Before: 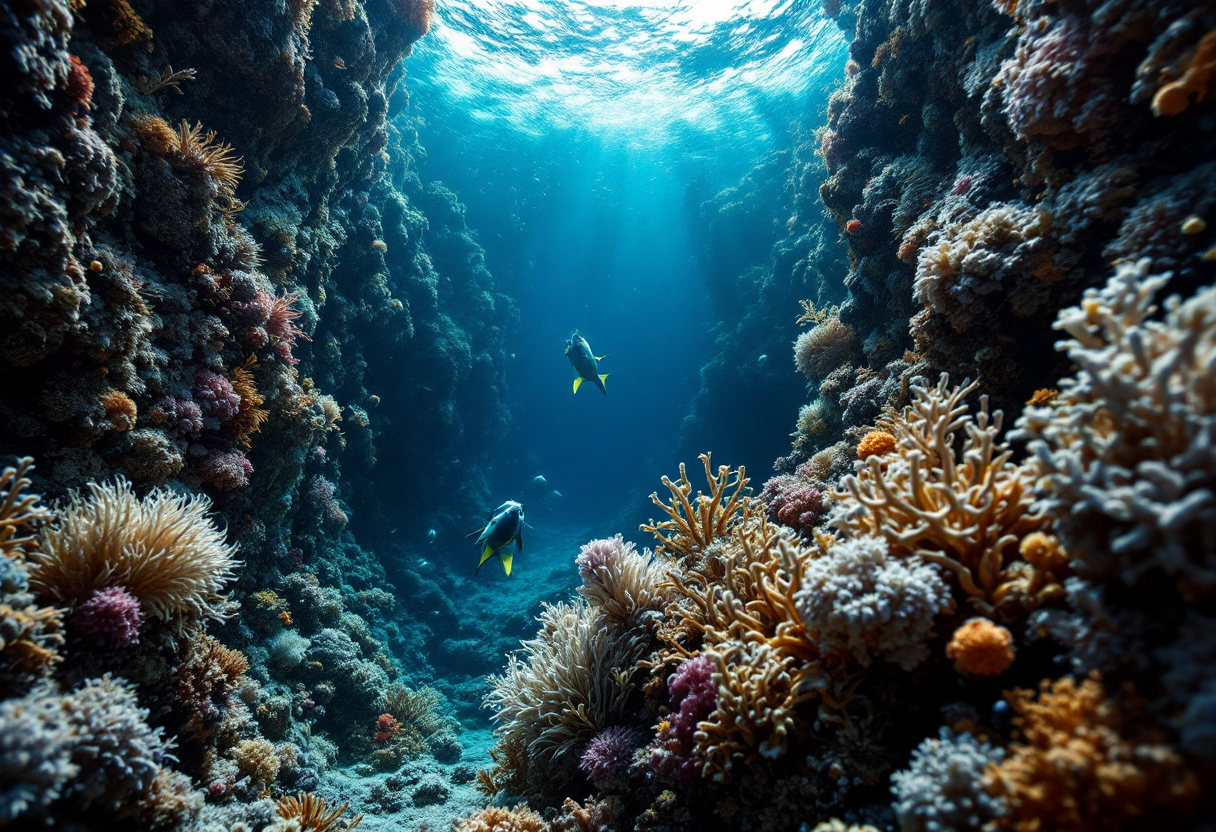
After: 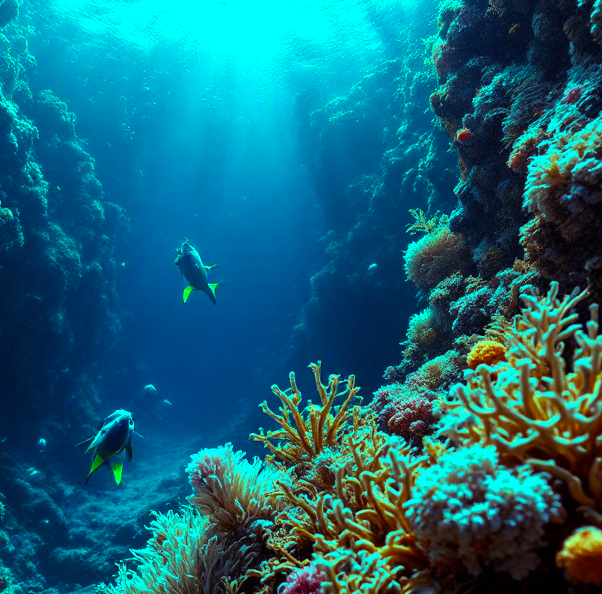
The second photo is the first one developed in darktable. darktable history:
exposure: compensate highlight preservation false
crop: left 32.075%, top 10.976%, right 18.355%, bottom 17.596%
color balance rgb: shadows lift › luminance 0.49%, shadows lift › chroma 6.83%, shadows lift › hue 300.29°, power › hue 208.98°, highlights gain › luminance 20.24%, highlights gain › chroma 13.17%, highlights gain › hue 173.85°, perceptual saturation grading › global saturation 18.05%
